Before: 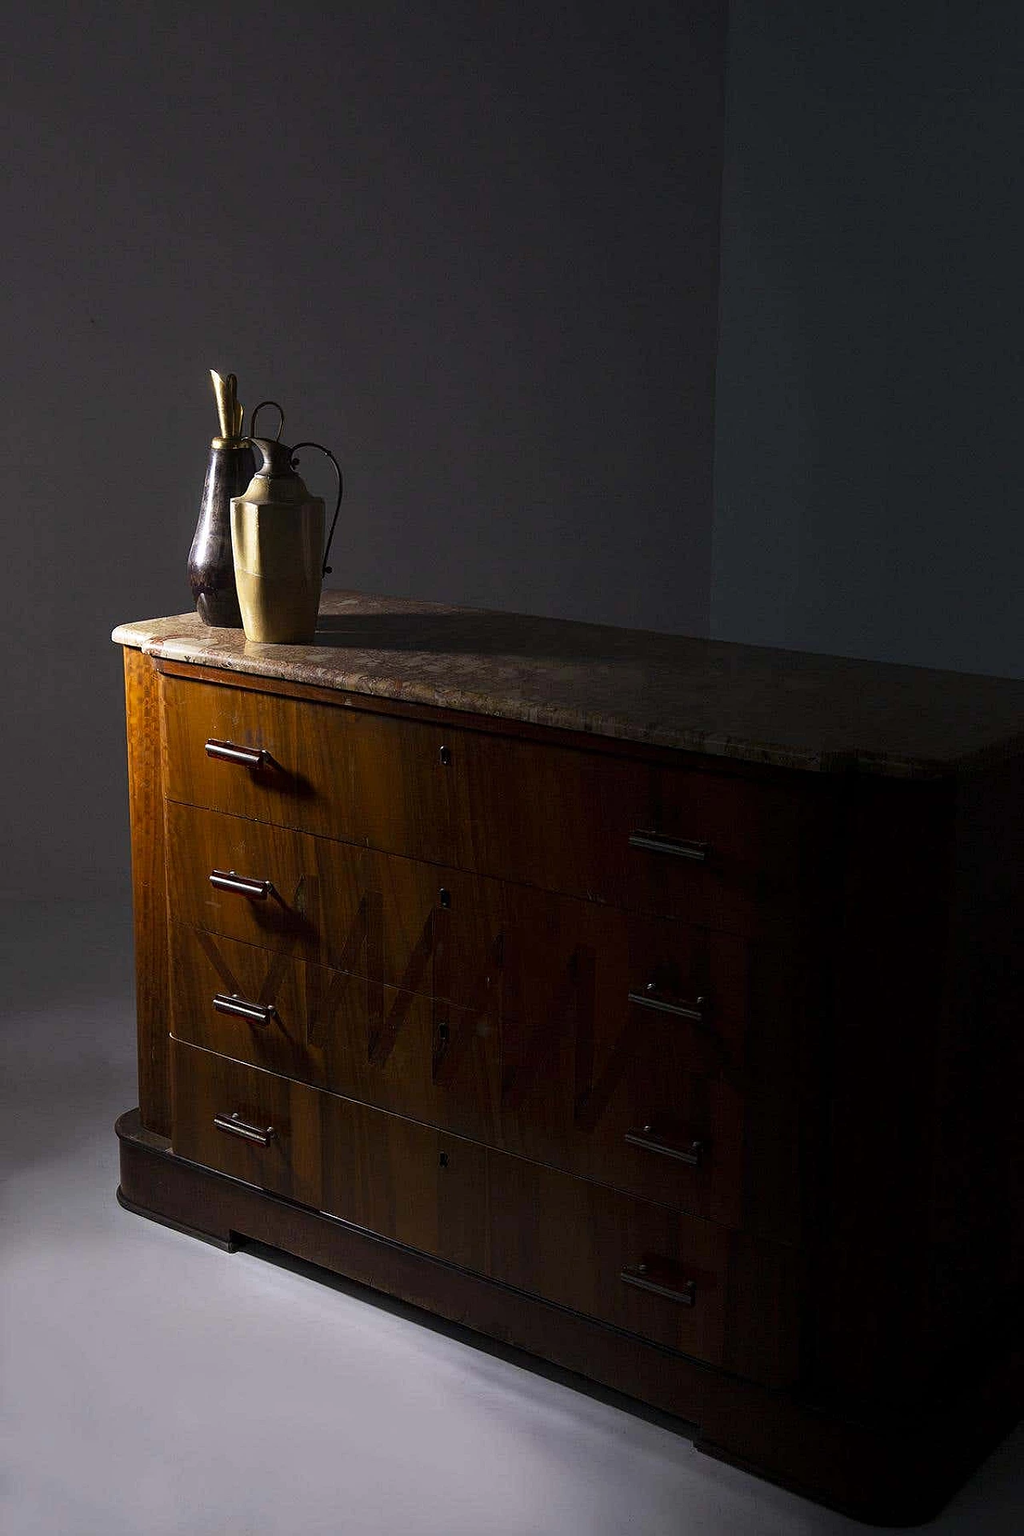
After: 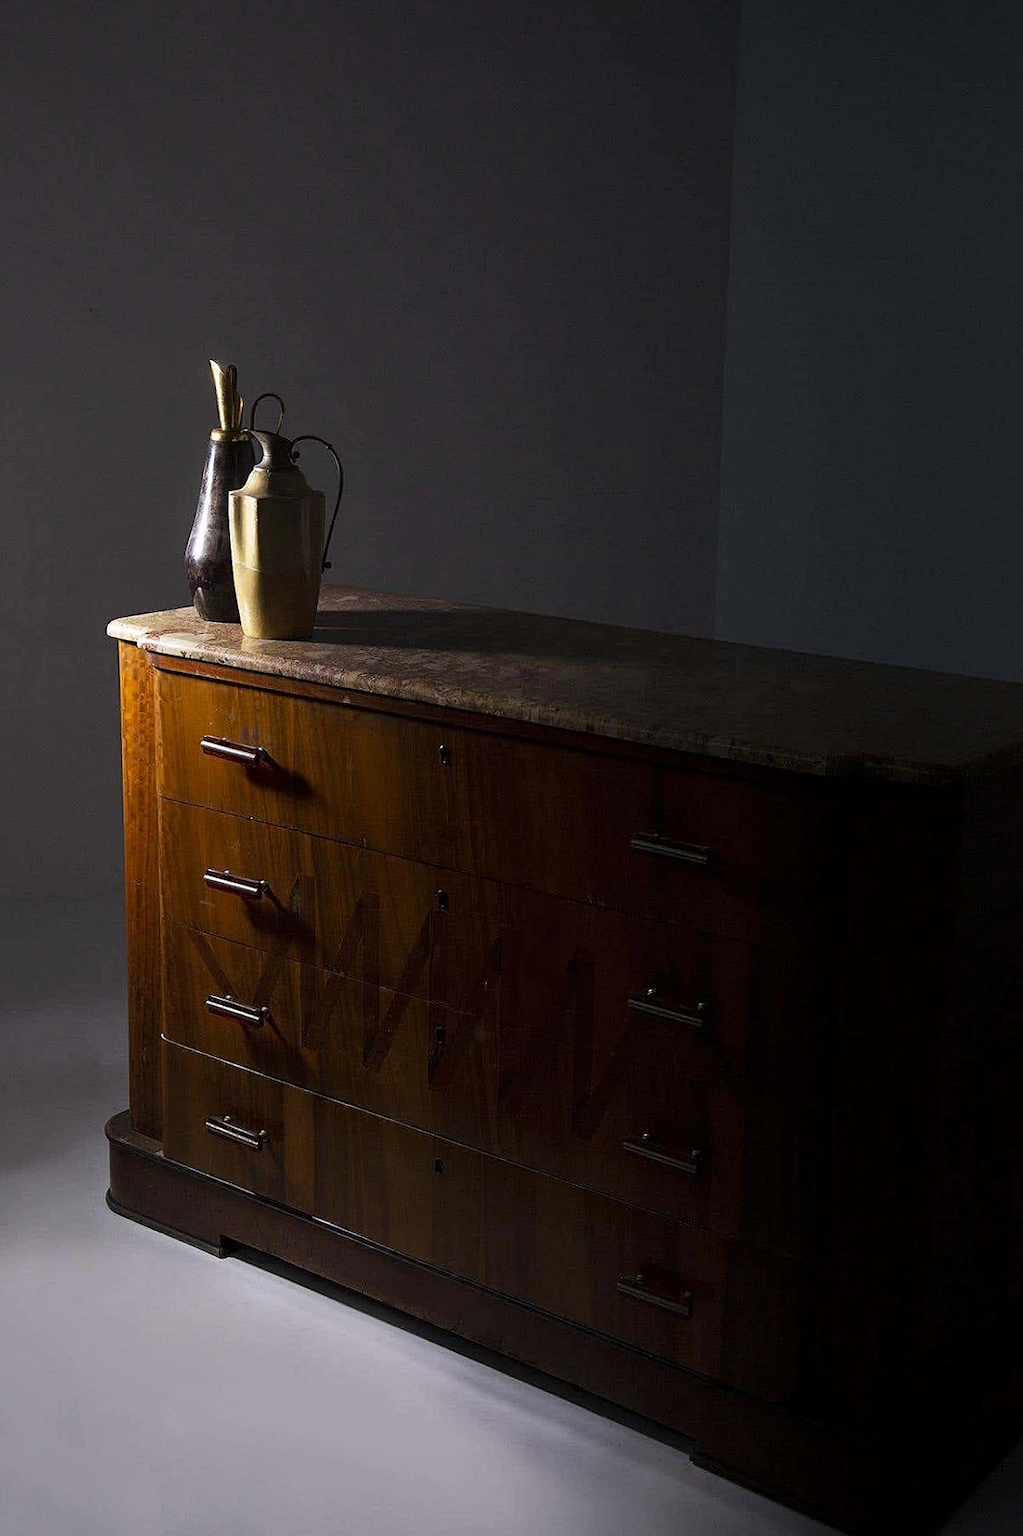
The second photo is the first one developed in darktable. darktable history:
crop and rotate: angle -0.612°
vignetting: fall-off start 97.26%, fall-off radius 78.52%, brightness -0.403, saturation -0.299, width/height ratio 1.107, unbound false
